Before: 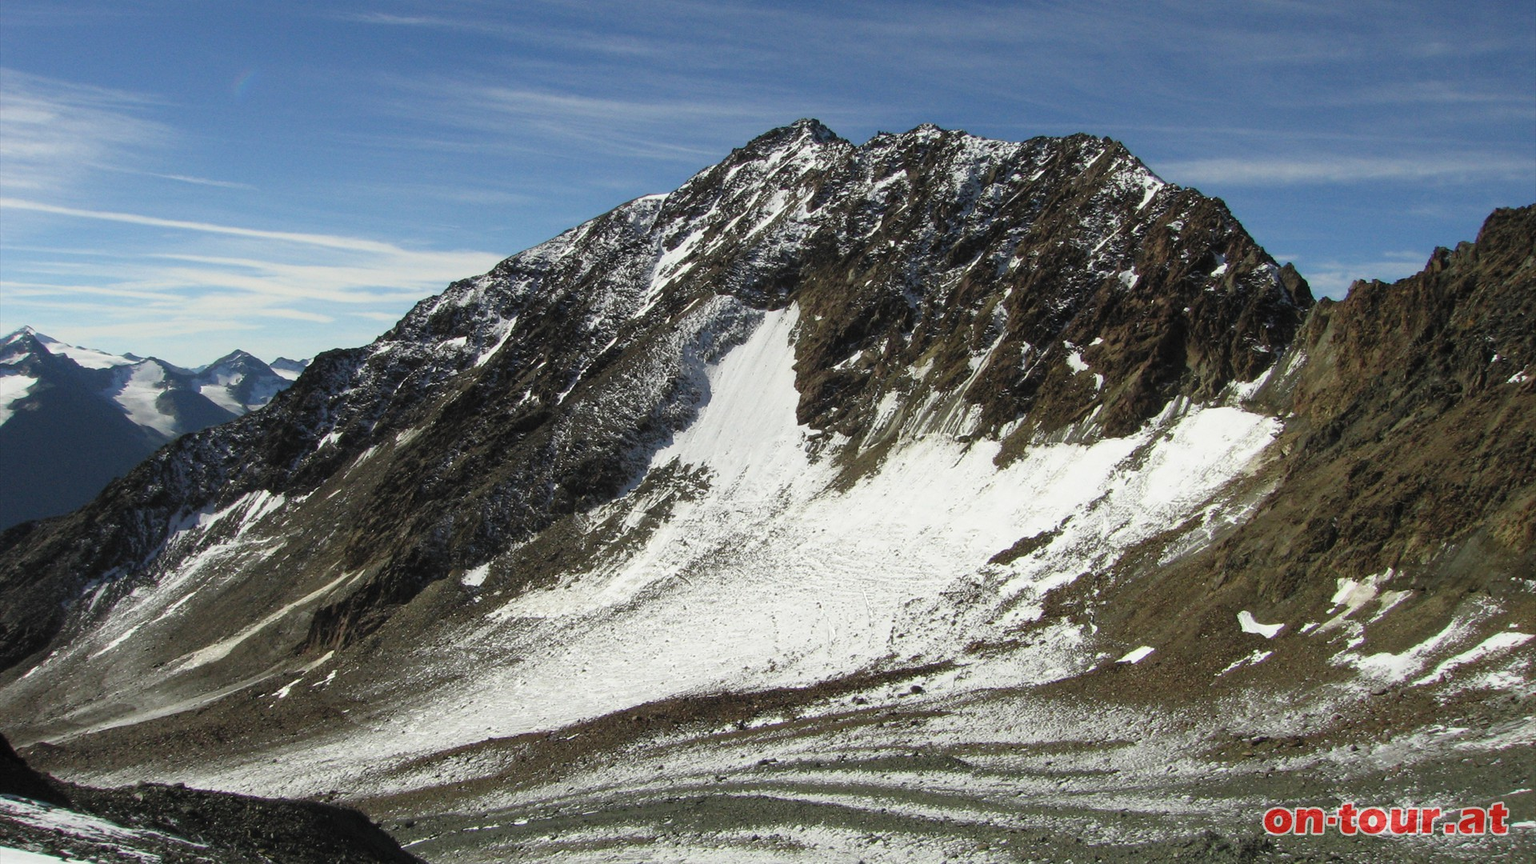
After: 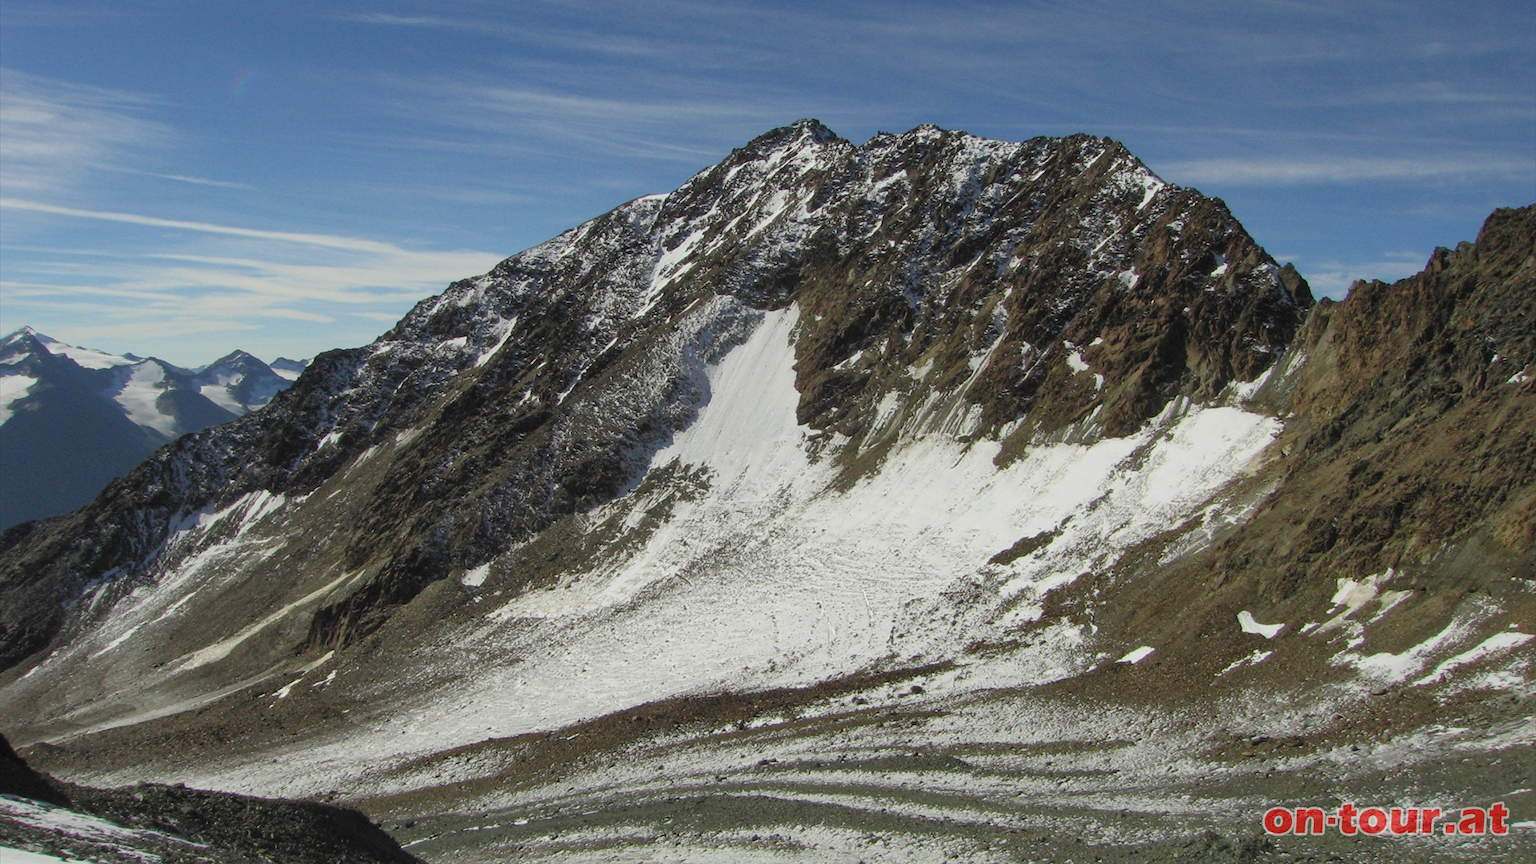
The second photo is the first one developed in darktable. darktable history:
shadows and highlights: on, module defaults
exposure: exposure -0.152 EV, compensate highlight preservation false
